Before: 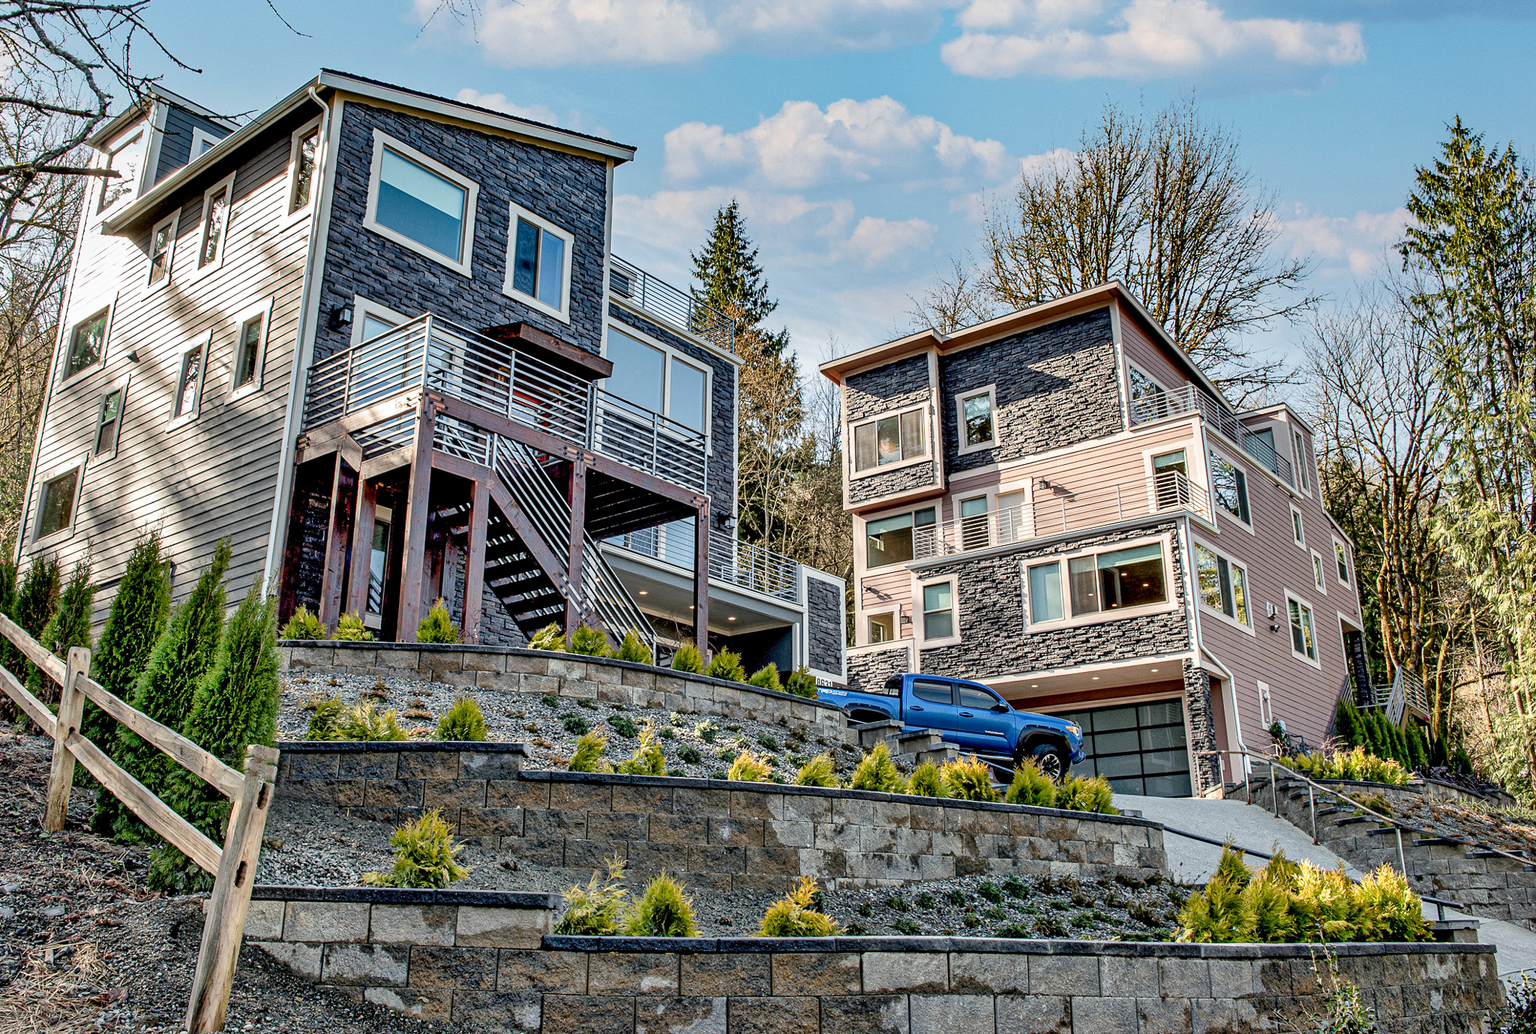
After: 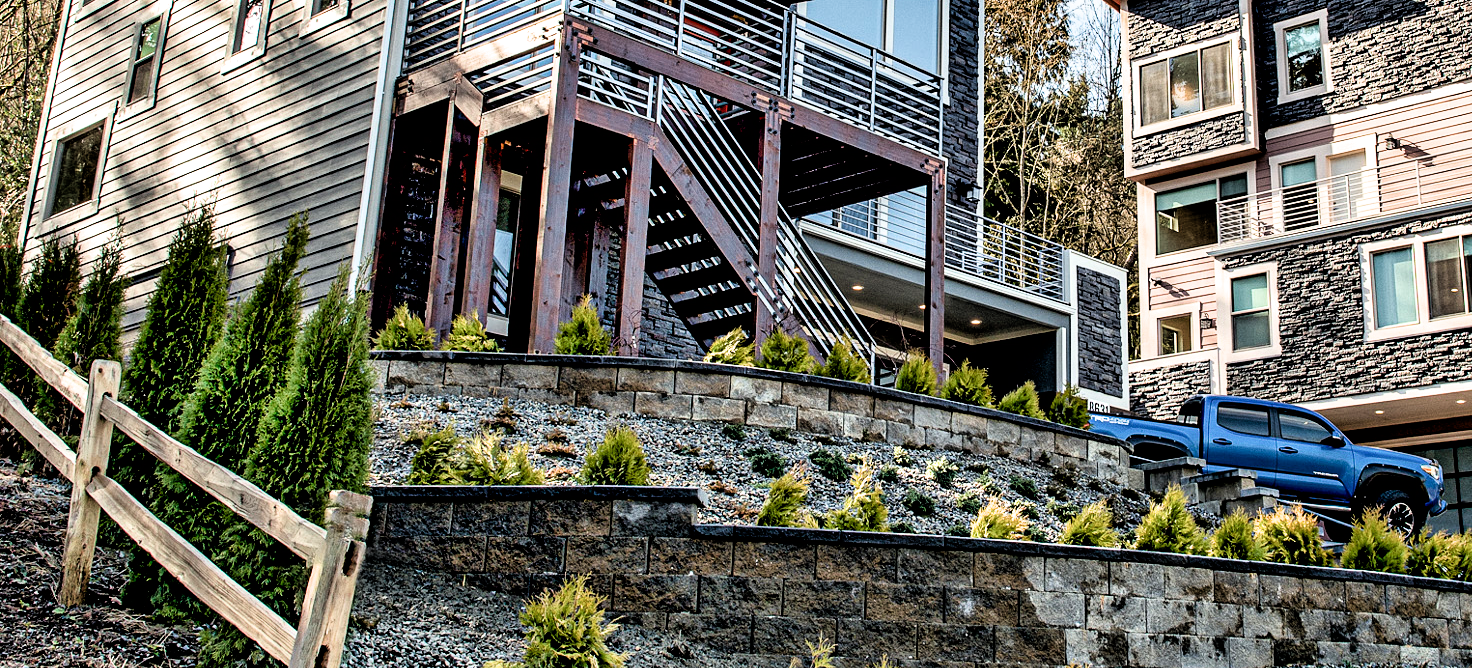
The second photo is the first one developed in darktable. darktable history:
crop: top 36.499%, right 28.089%, bottom 14.997%
velvia: on, module defaults
filmic rgb: black relative exposure -3.47 EV, white relative exposure 2.28 EV, hardness 3.4
